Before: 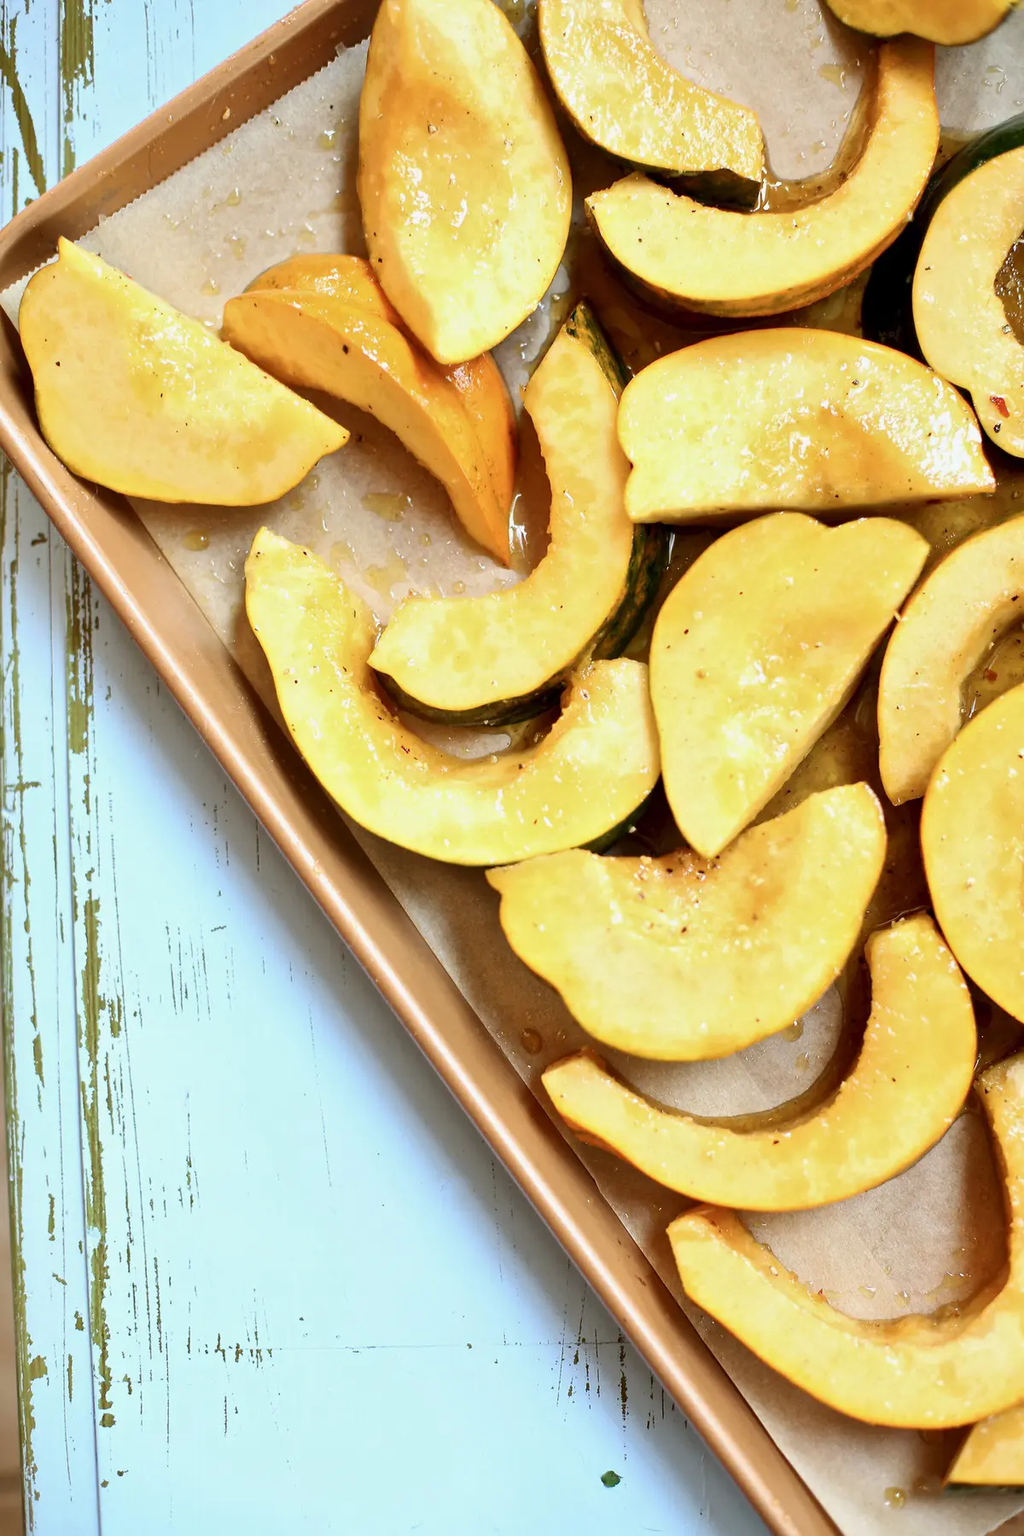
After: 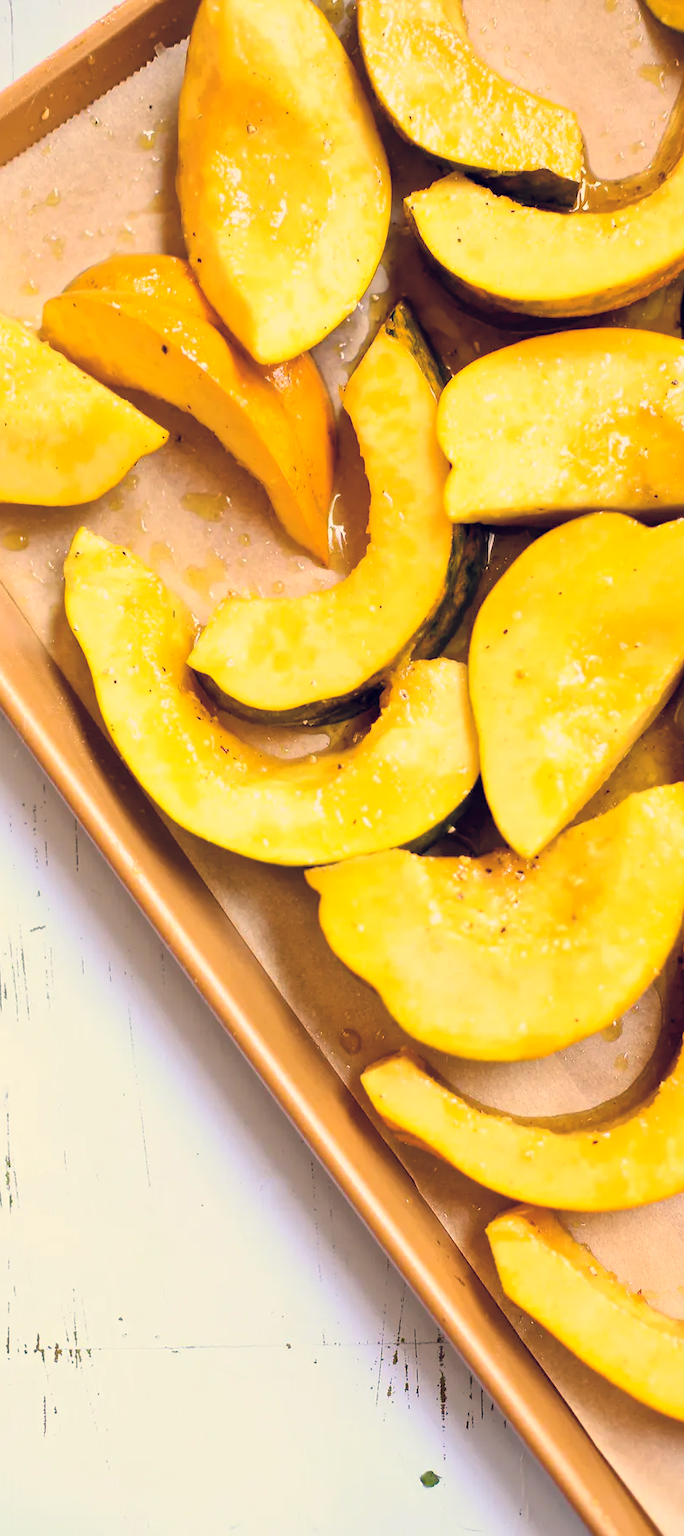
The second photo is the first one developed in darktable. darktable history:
crop and rotate: left 17.732%, right 15.423%
color correction: highlights a* 19.59, highlights b* 27.49, shadows a* 3.46, shadows b* -17.28, saturation 0.73
contrast brightness saturation: brightness 0.15
color balance rgb: linear chroma grading › global chroma 15%, perceptual saturation grading › global saturation 30%
